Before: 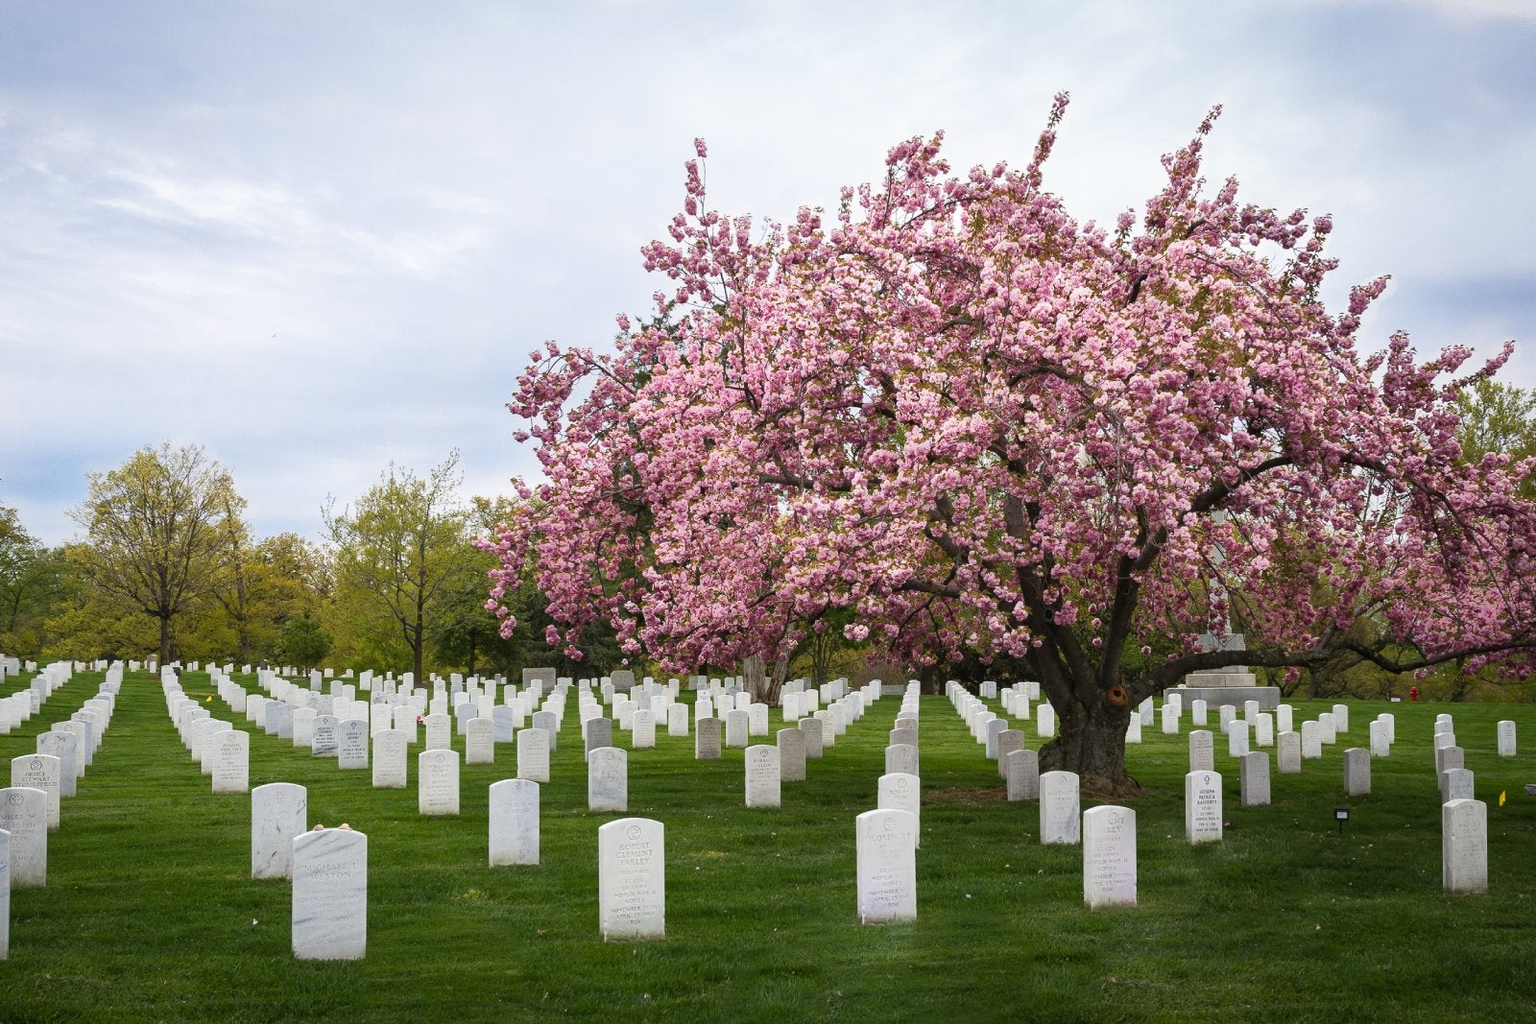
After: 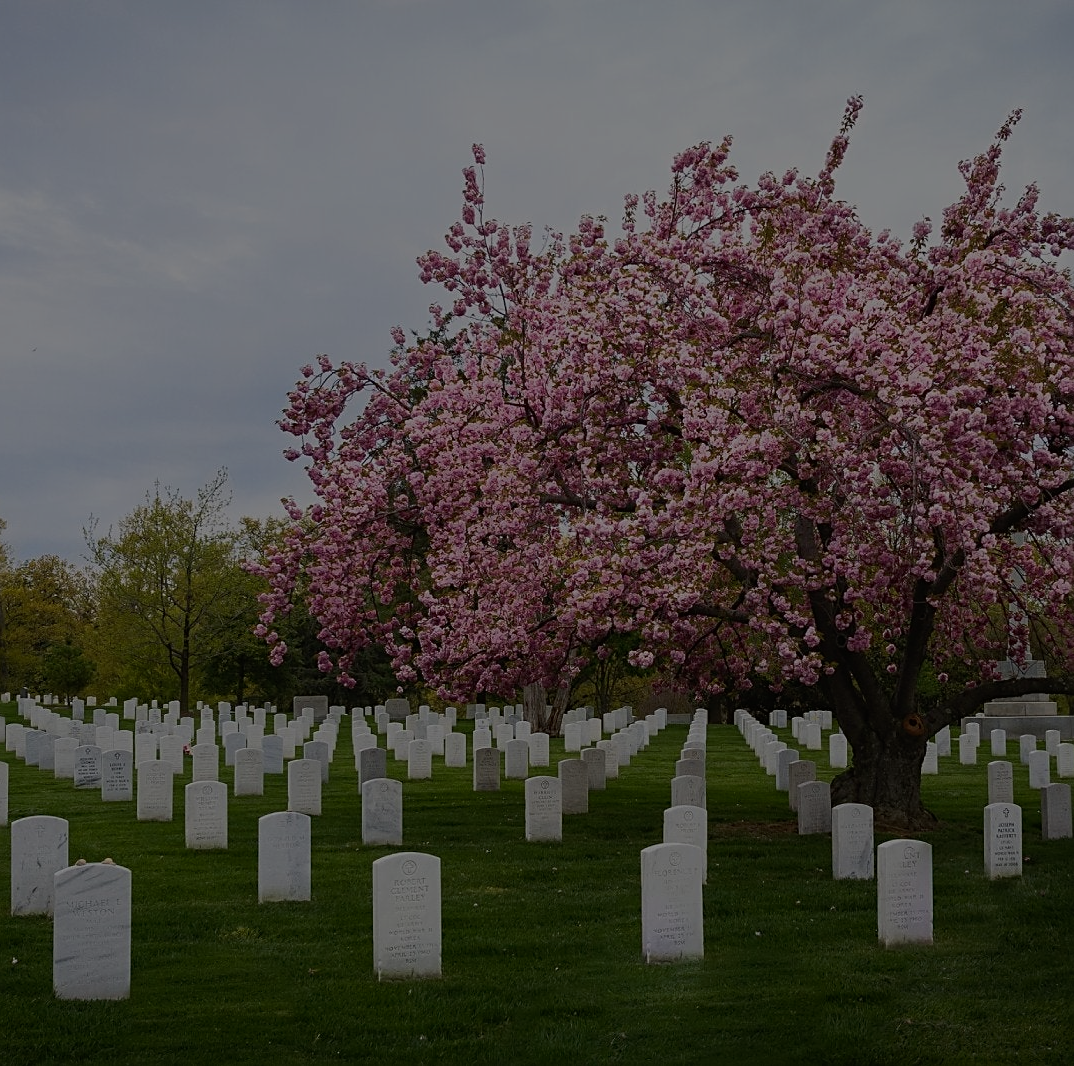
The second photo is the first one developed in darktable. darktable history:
sharpen: on, module defaults
contrast brightness saturation: contrast -0.012, brightness -0.014, saturation 0.037
crop and rotate: left 15.708%, right 17.139%
exposure: exposure -2.092 EV, compensate highlight preservation false
